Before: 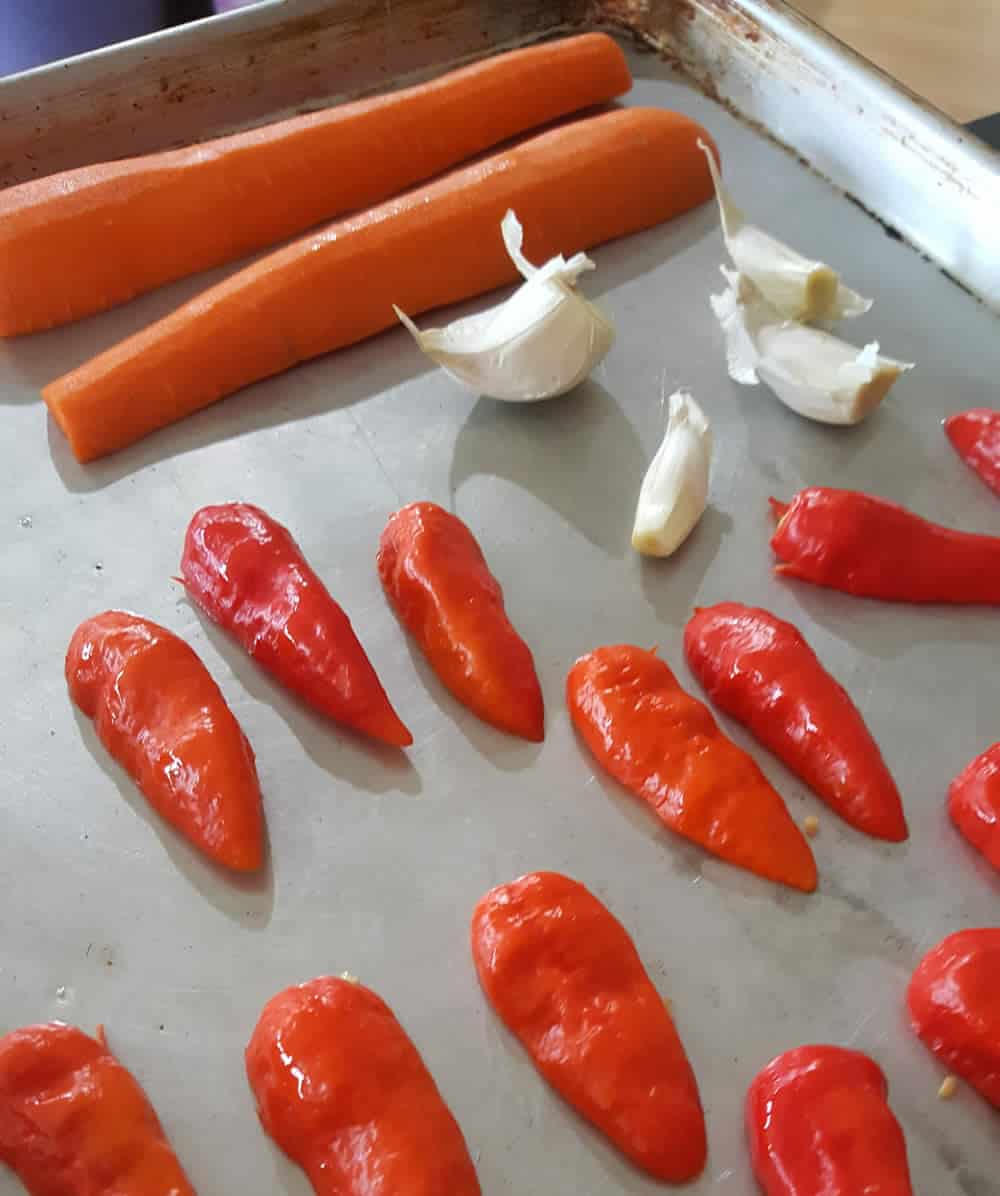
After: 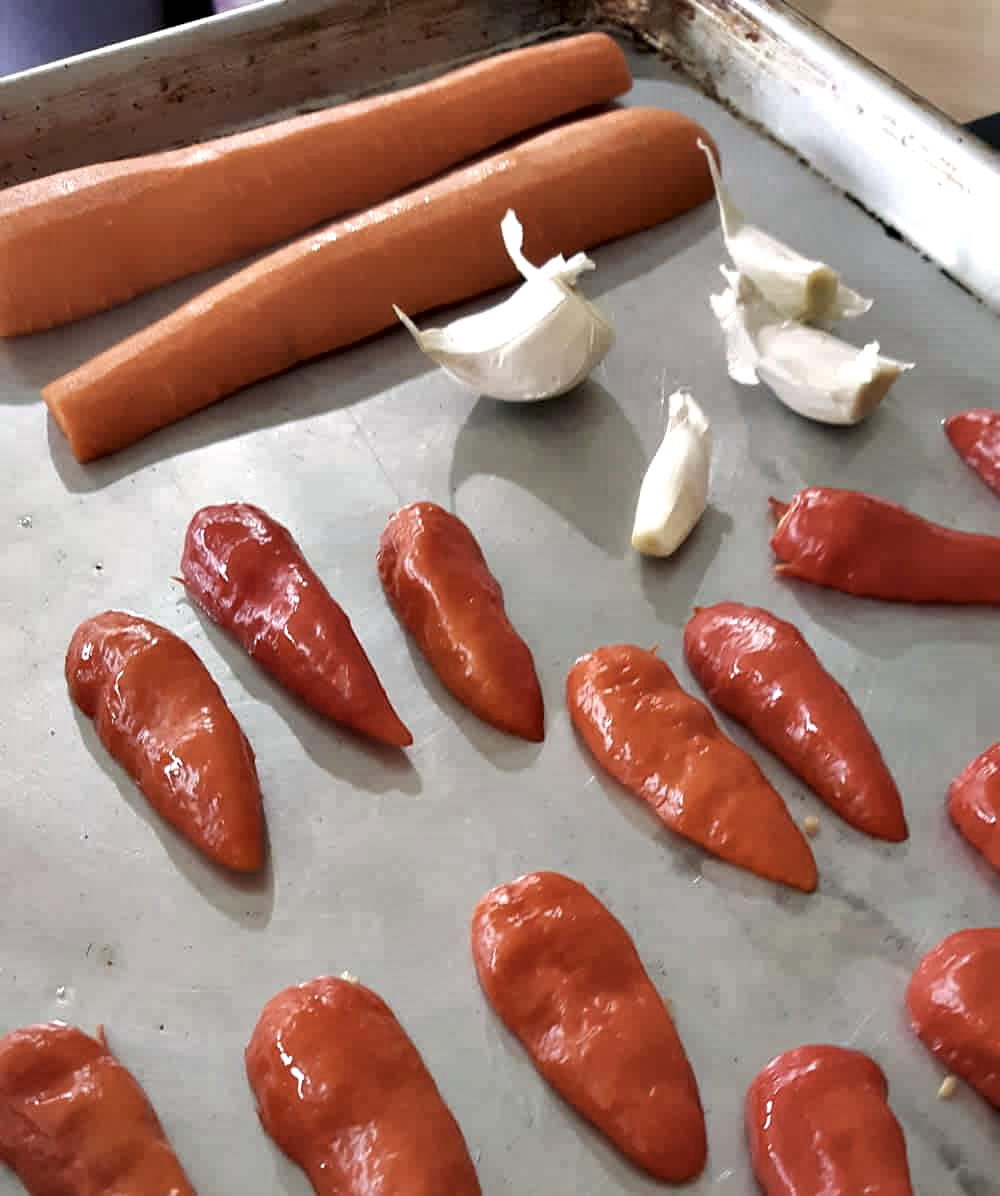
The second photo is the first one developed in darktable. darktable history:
color correction: highlights a* 5.55, highlights b* 5.16, saturation 0.631
contrast equalizer: octaves 7, y [[0.6 ×6], [0.55 ×6], [0 ×6], [0 ×6], [0 ×6]]
